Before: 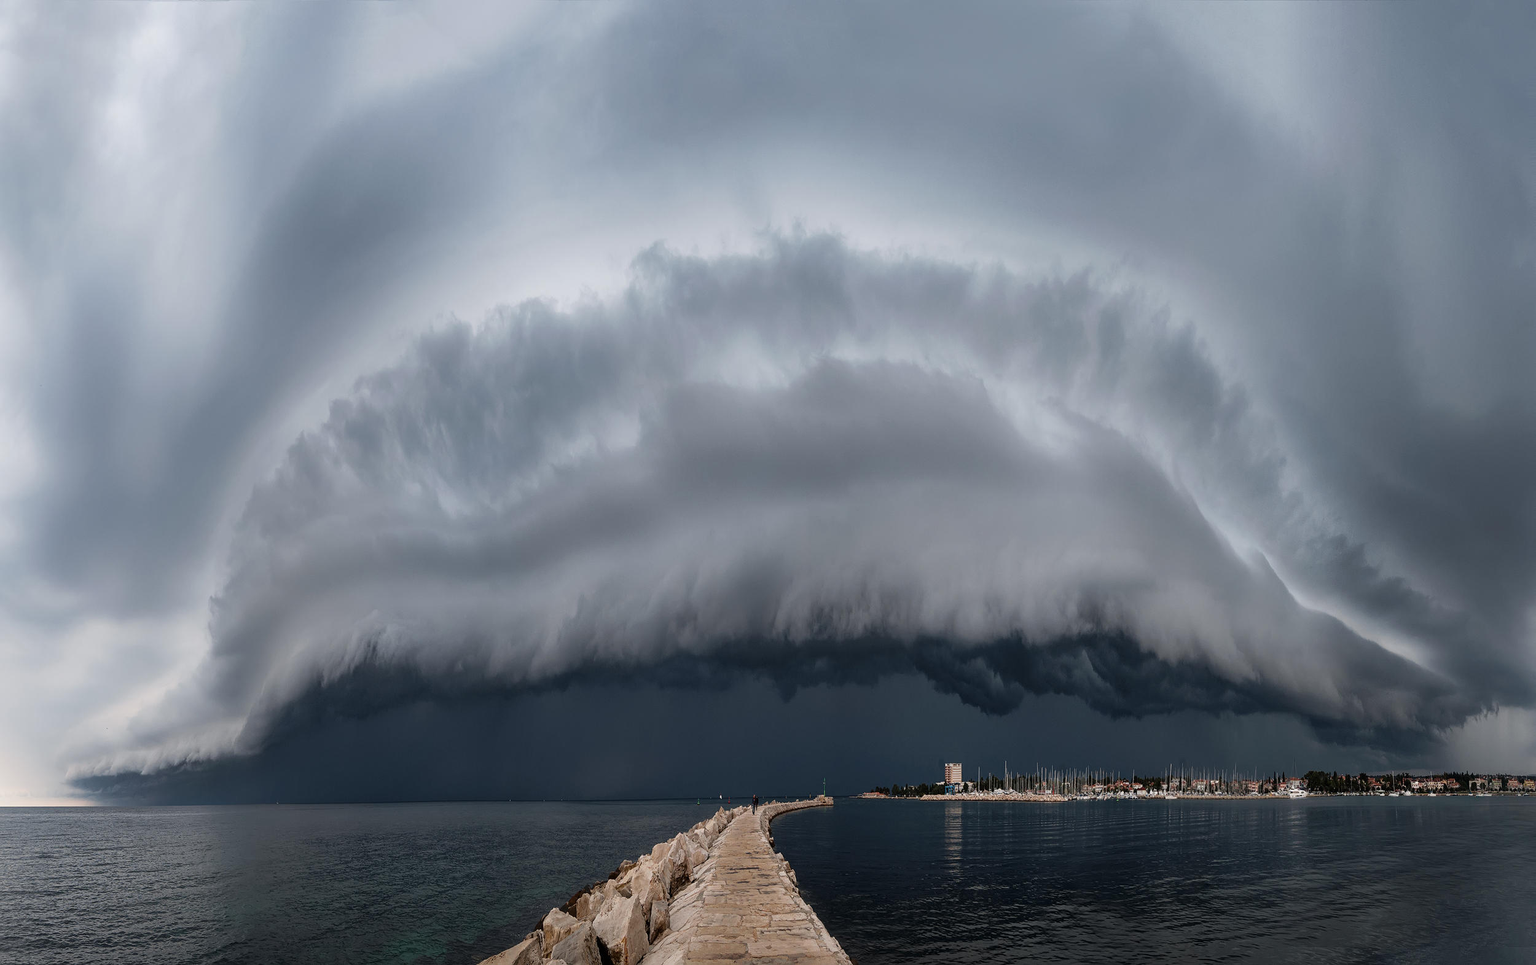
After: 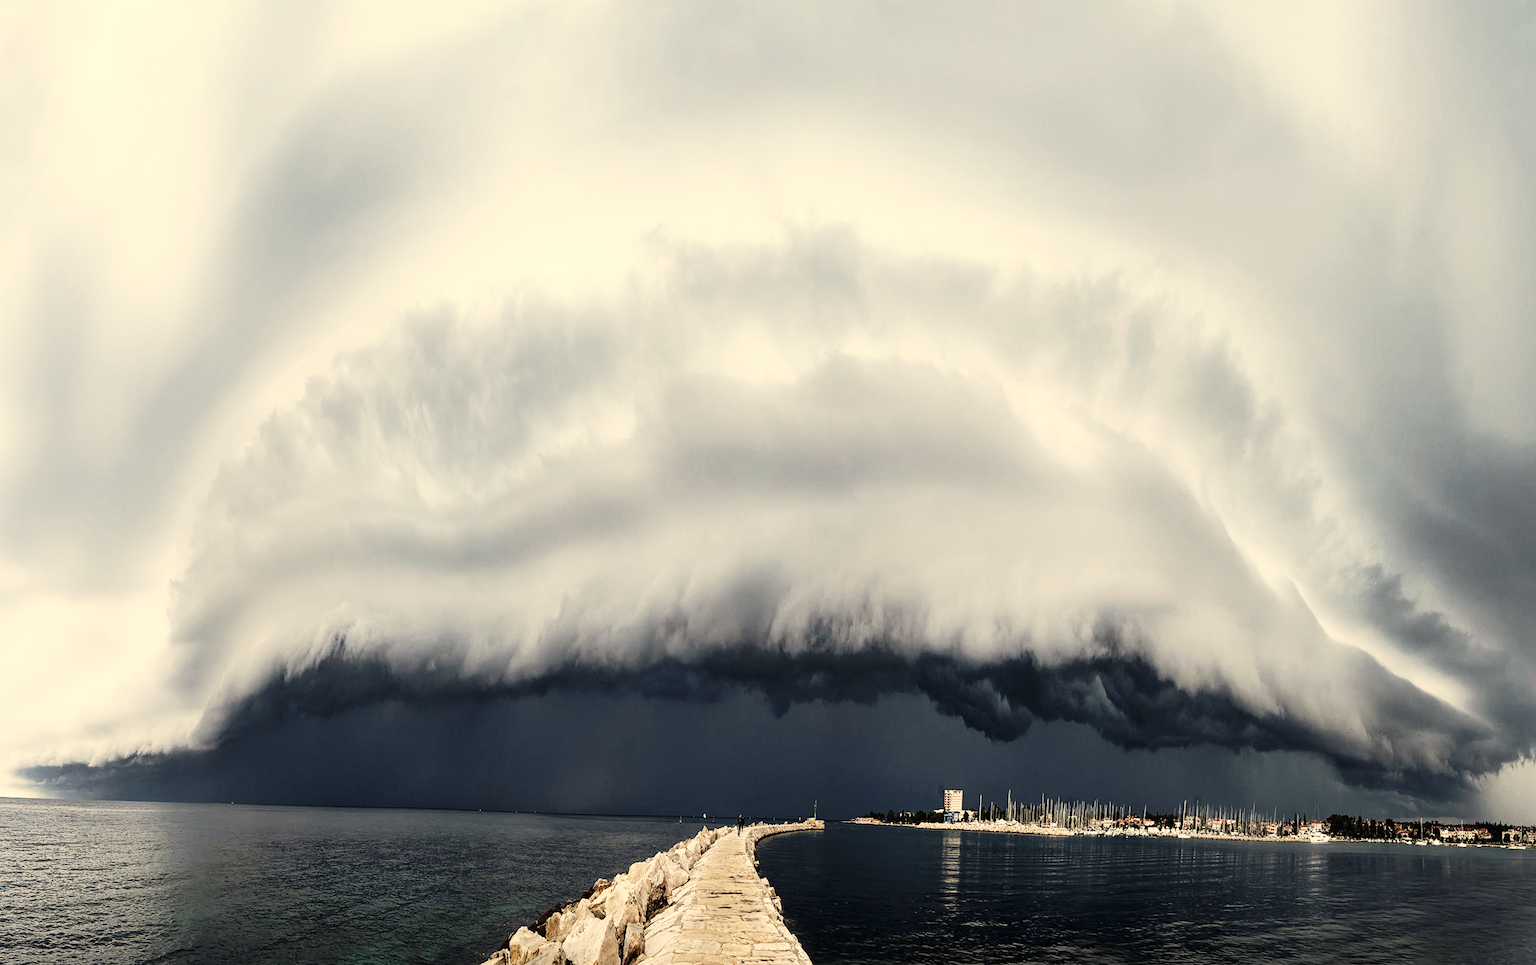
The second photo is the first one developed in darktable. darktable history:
crop and rotate: angle -2.38°
contrast brightness saturation: contrast 0.1, saturation -0.3
base curve: curves: ch0 [(0, 0) (0.007, 0.004) (0.027, 0.03) (0.046, 0.07) (0.207, 0.54) (0.442, 0.872) (0.673, 0.972) (1, 1)], preserve colors none
color correction: highlights a* 1.39, highlights b* 17.83
